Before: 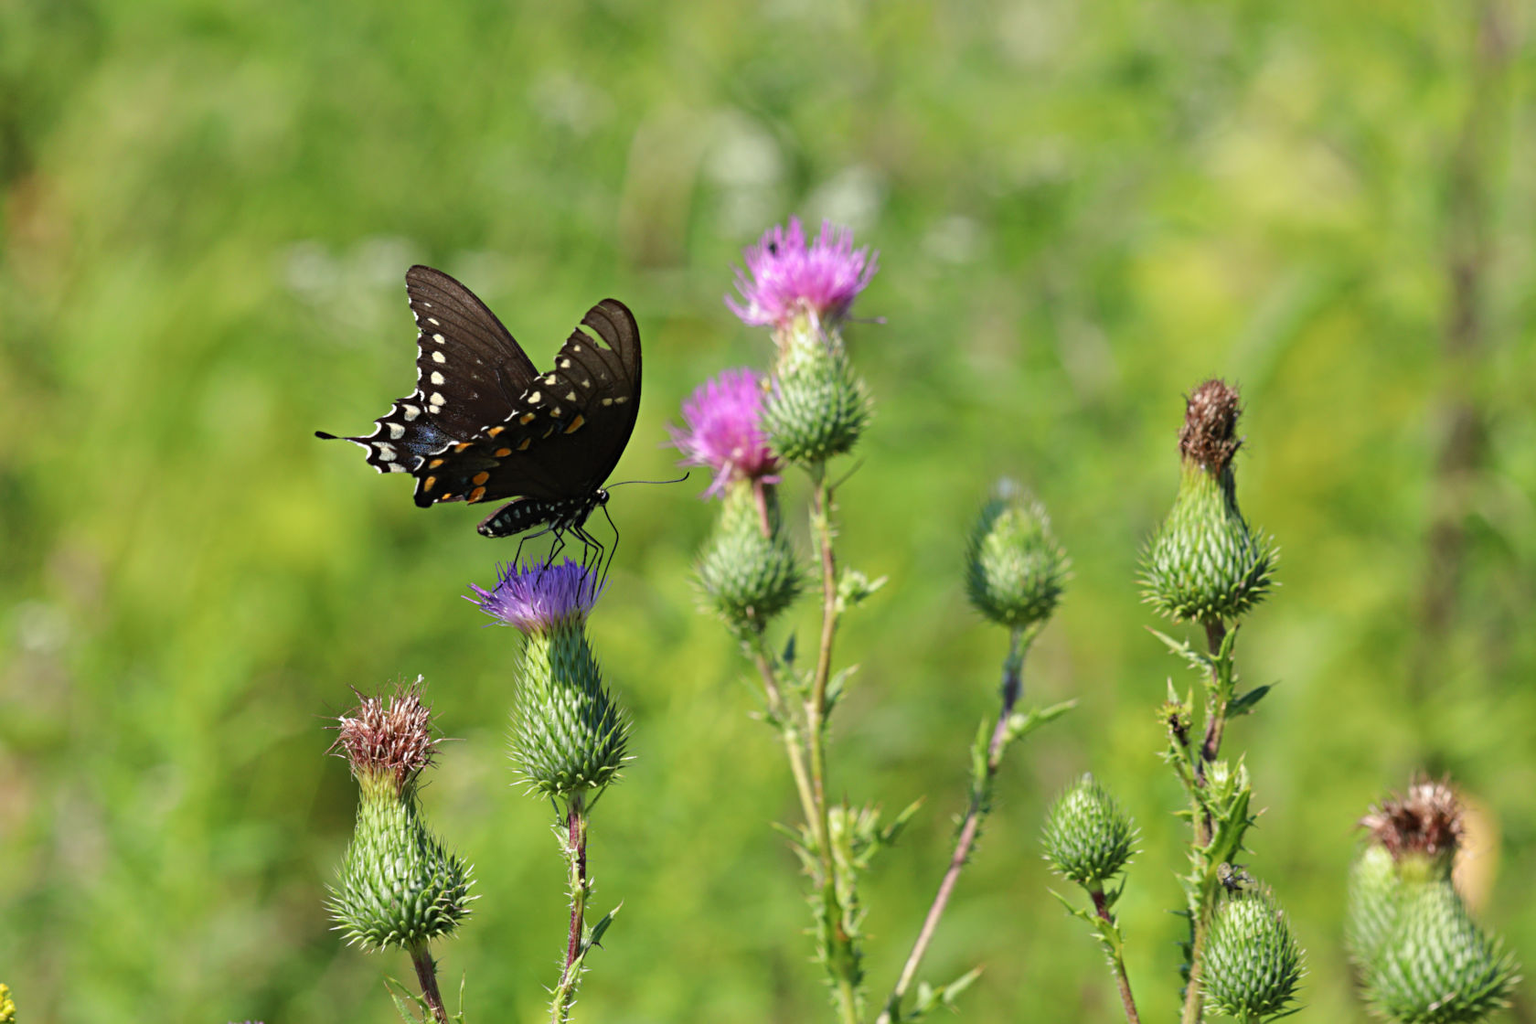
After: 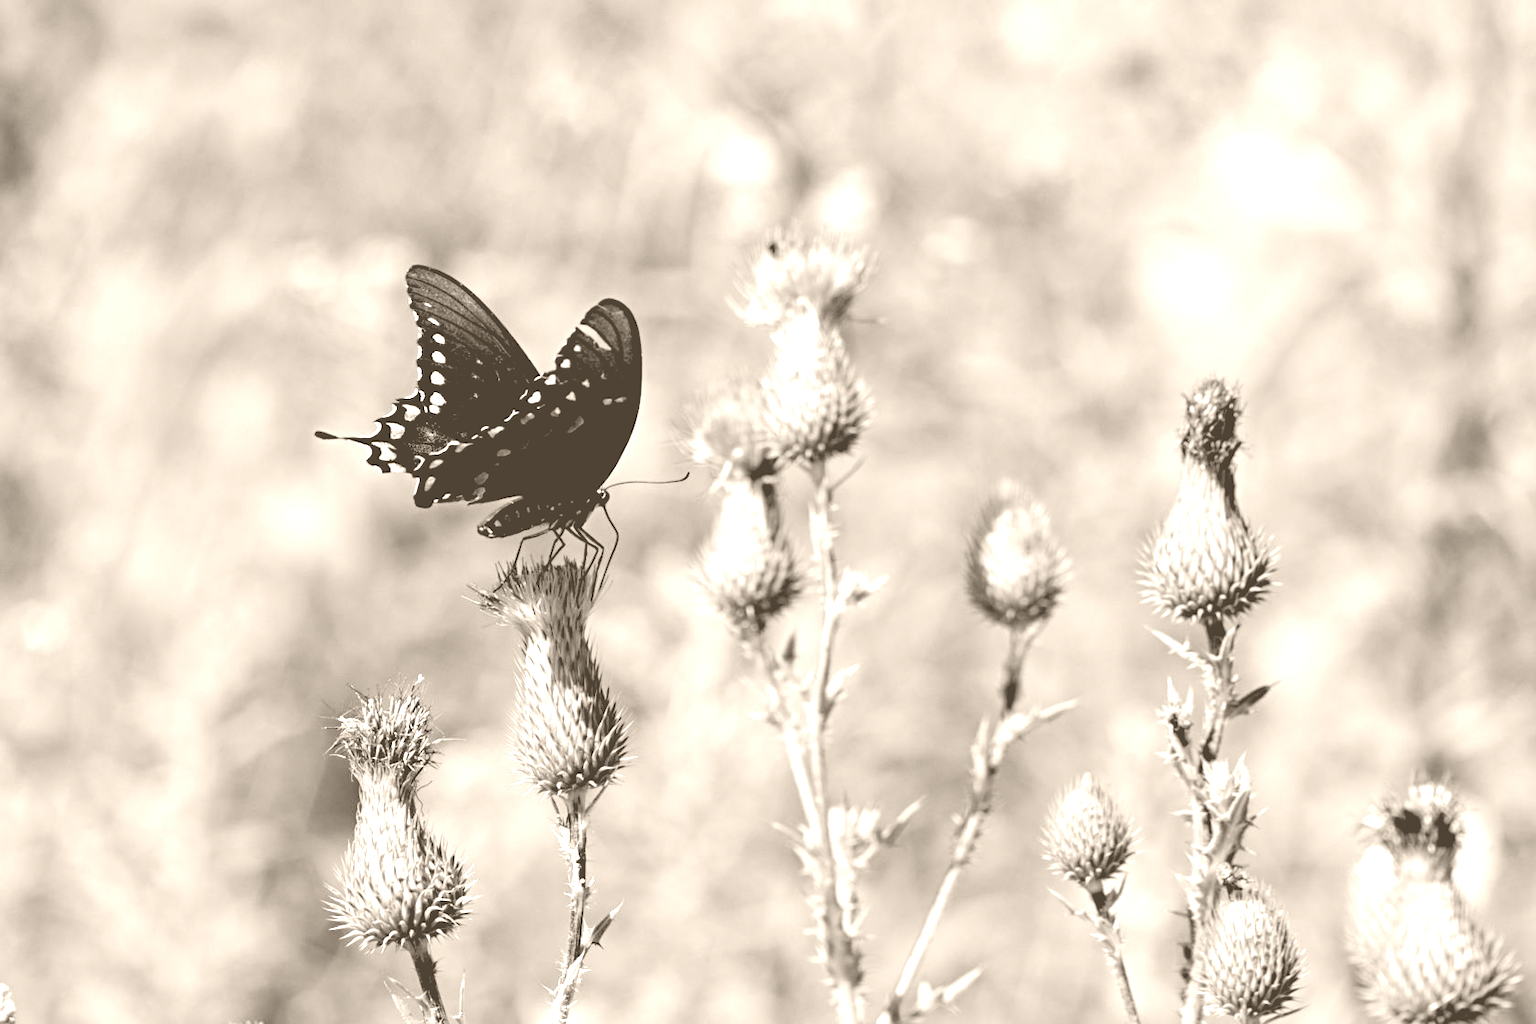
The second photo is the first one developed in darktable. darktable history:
colorize: hue 34.49°, saturation 35.33%, source mix 100%, version 1
color balance rgb: perceptual saturation grading › global saturation 30%, global vibrance 20%
rgb levels: levels [[0.034, 0.472, 0.904], [0, 0.5, 1], [0, 0.5, 1]]
